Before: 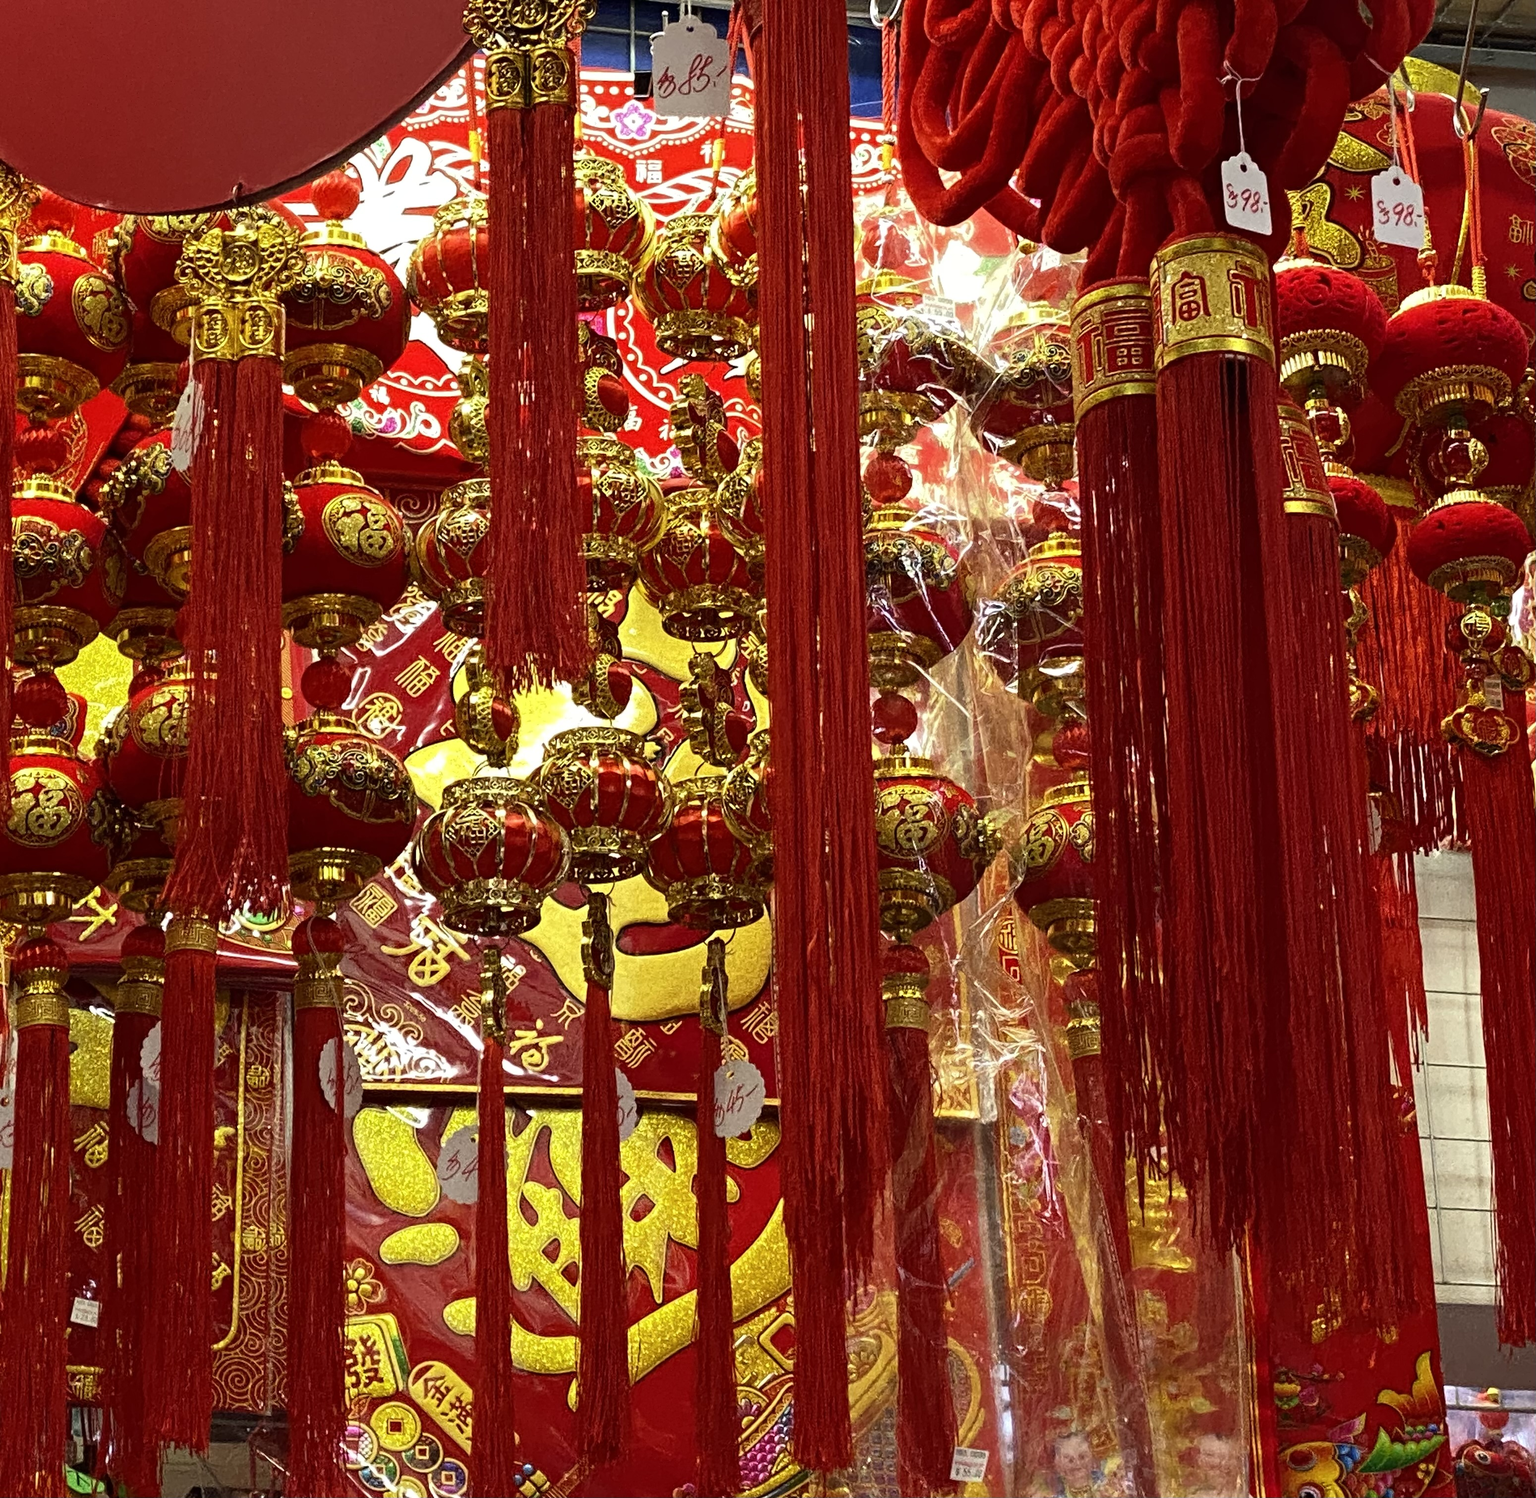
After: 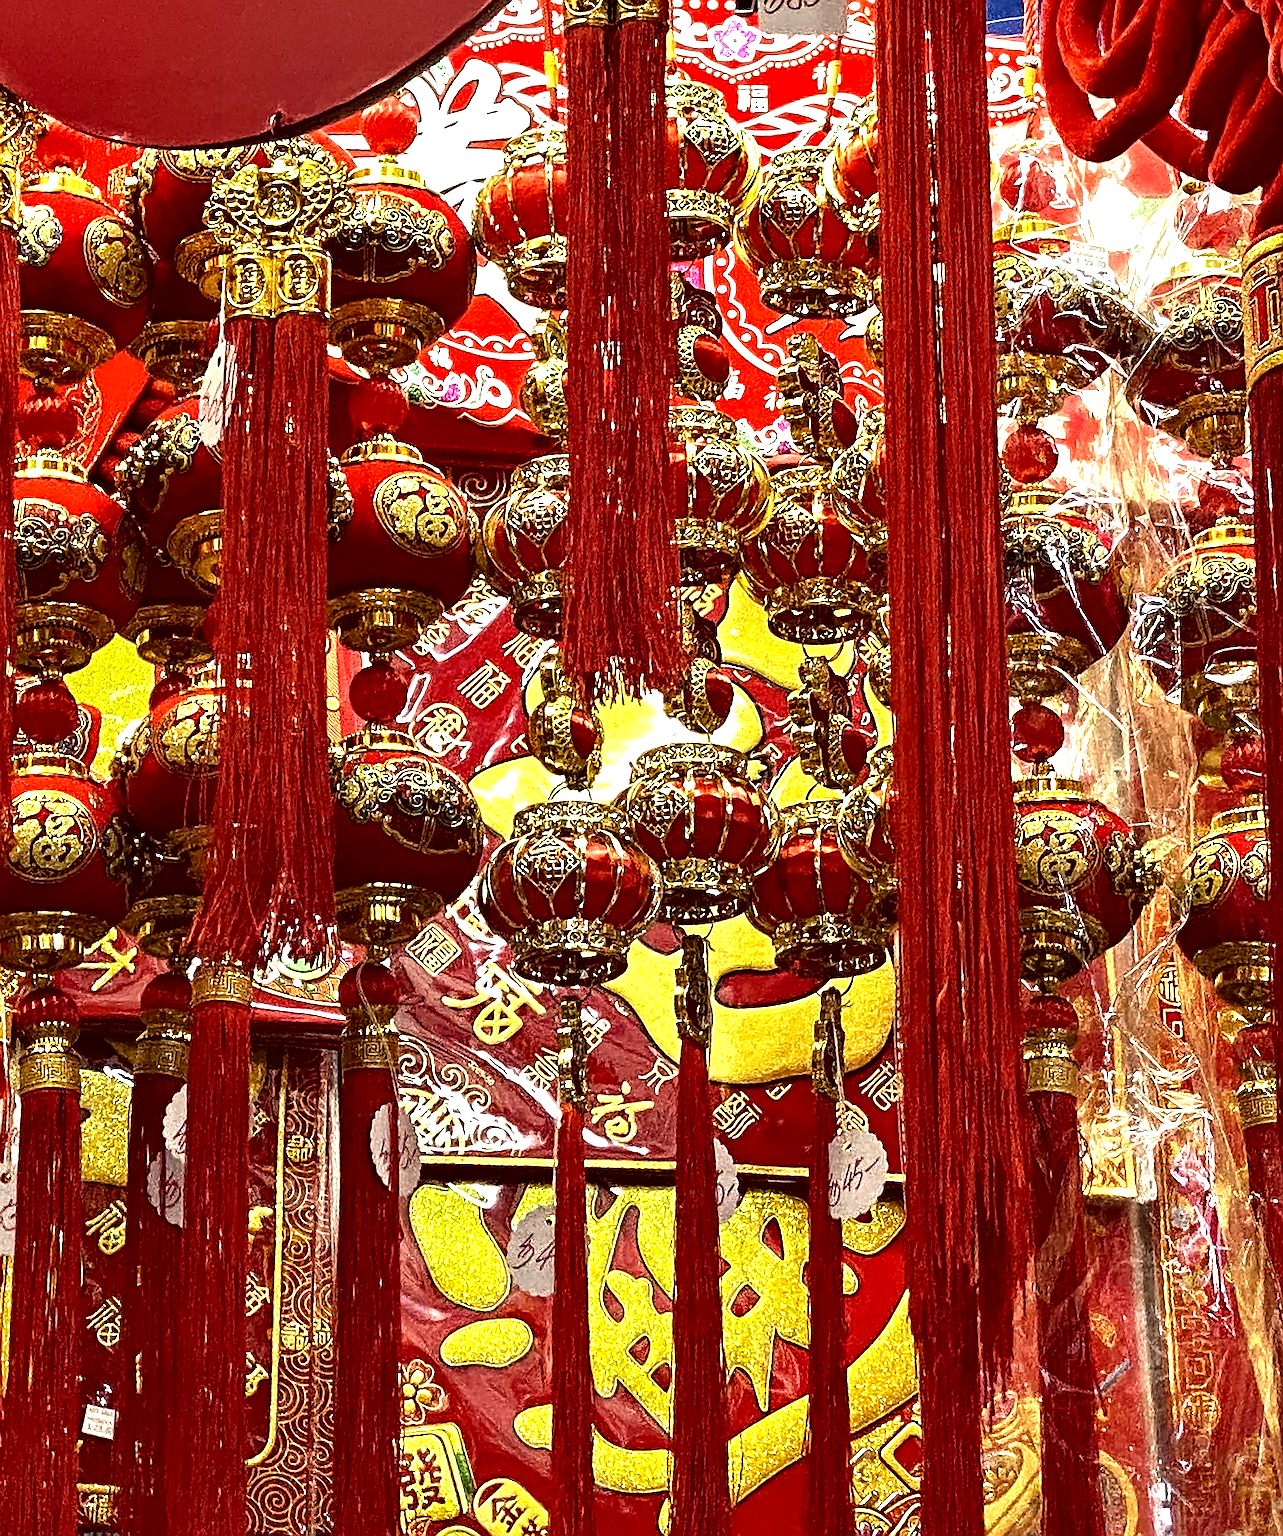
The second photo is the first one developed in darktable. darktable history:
crop: top 5.803%, right 27.864%, bottom 5.804%
contrast equalizer: y [[0.601, 0.6, 0.598, 0.598, 0.6, 0.601], [0.5 ×6], [0.5 ×6], [0 ×6], [0 ×6]]
contrast brightness saturation: saturation -0.05
sharpen: radius 1.4, amount 1.25, threshold 0.7
exposure: black level correction 0.001, exposure 0.5 EV, compensate exposure bias true, compensate highlight preservation false
